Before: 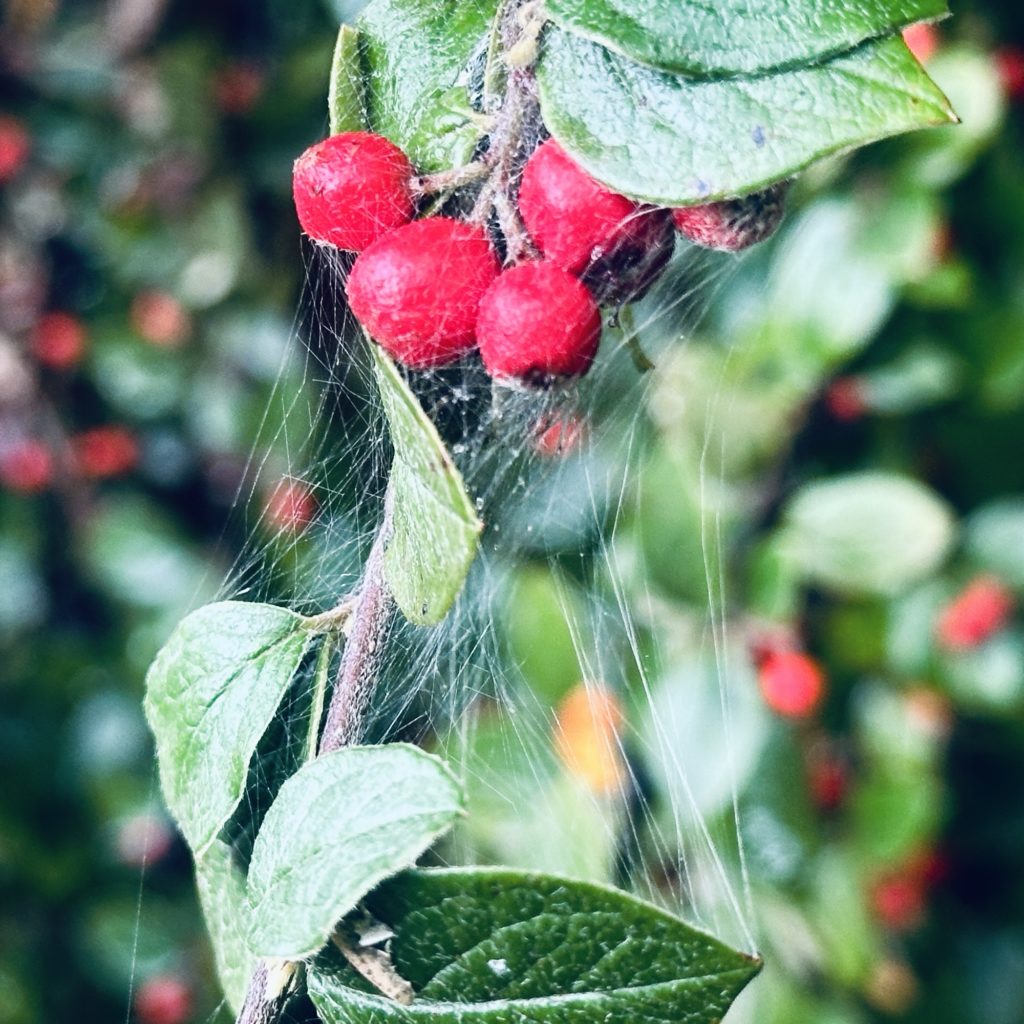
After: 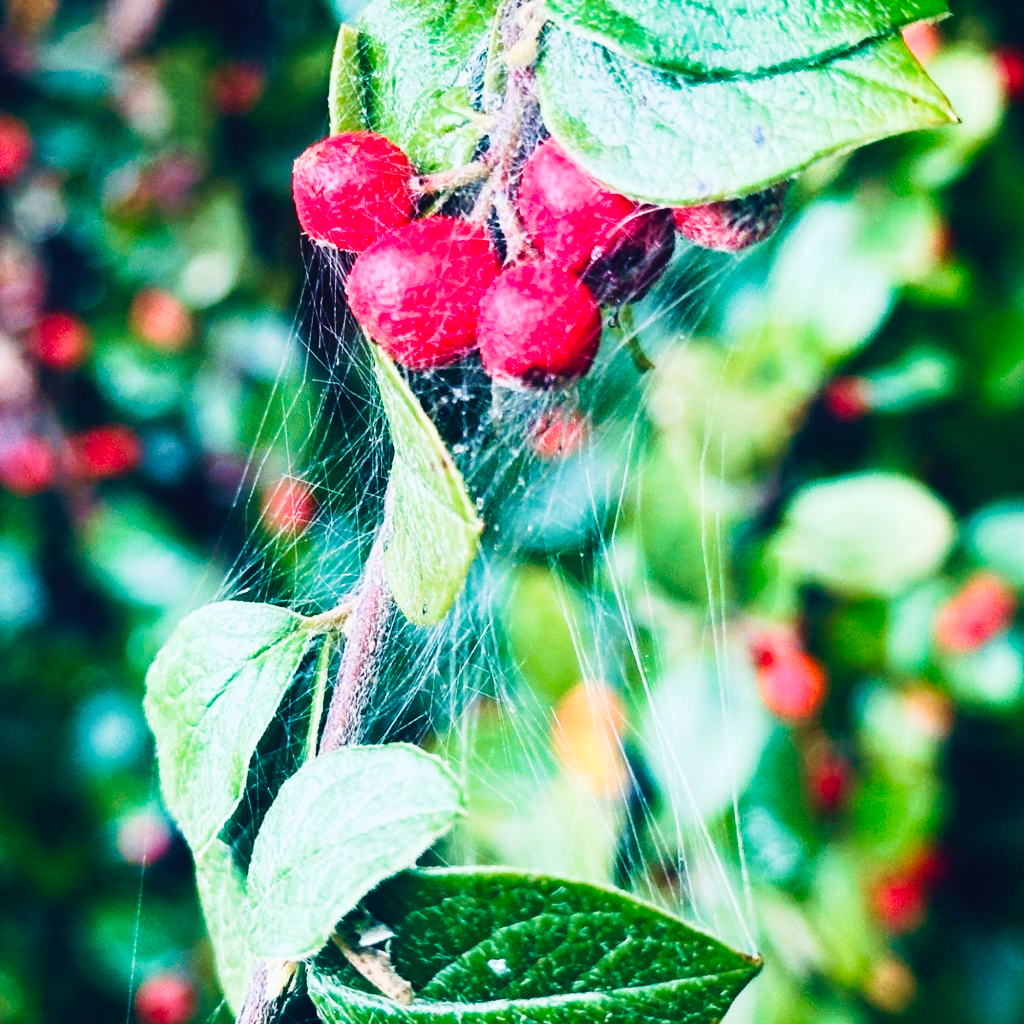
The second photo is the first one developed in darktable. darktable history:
tone curve: curves: ch0 [(0, 0.023) (0.103, 0.087) (0.295, 0.297) (0.445, 0.531) (0.553, 0.665) (0.735, 0.843) (0.994, 1)]; ch1 [(0, 0) (0.414, 0.395) (0.447, 0.447) (0.485, 0.5) (0.512, 0.524) (0.542, 0.581) (0.581, 0.632) (0.646, 0.715) (1, 1)]; ch2 [(0, 0) (0.369, 0.388) (0.449, 0.431) (0.478, 0.471) (0.516, 0.517) (0.579, 0.624) (0.674, 0.775) (1, 1)], preserve colors none
contrast brightness saturation: contrast -0.014, brightness -0.005, saturation 0.038
velvia: strength 55.75%
